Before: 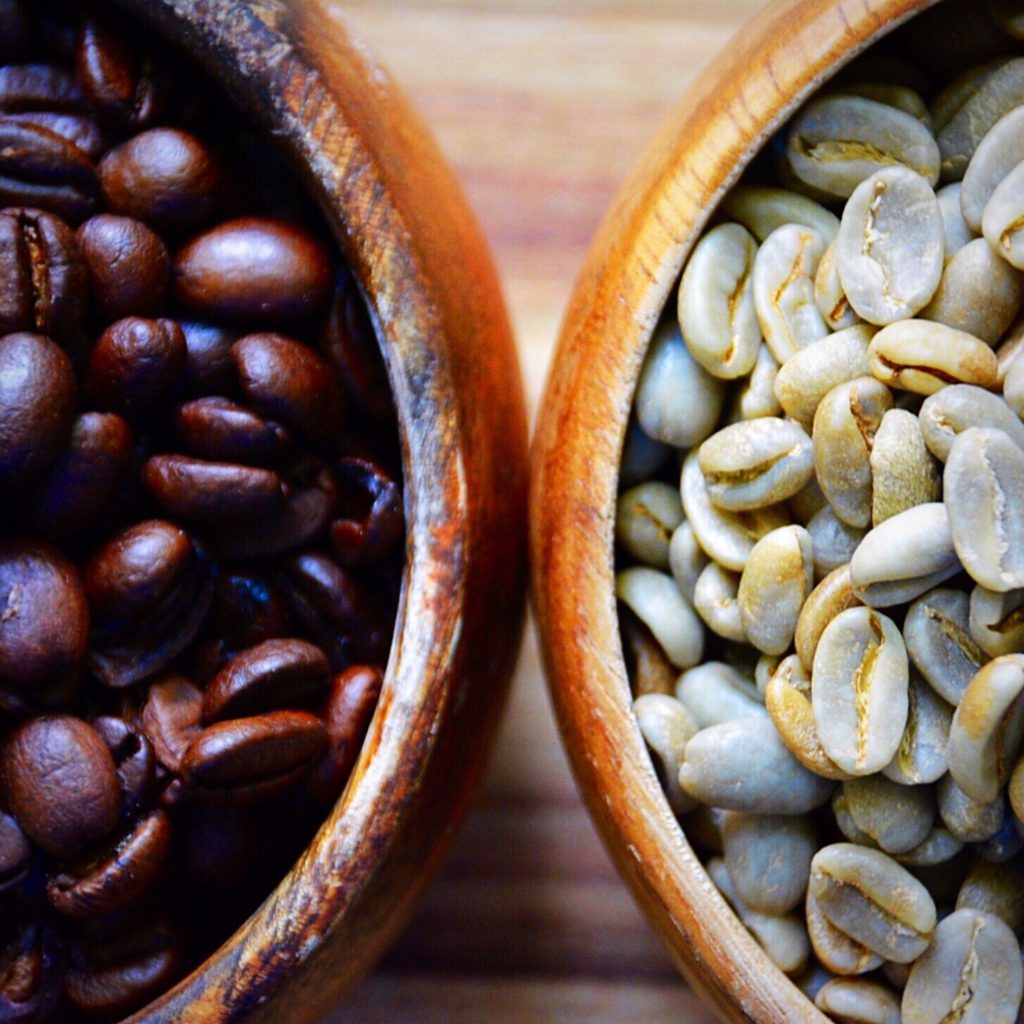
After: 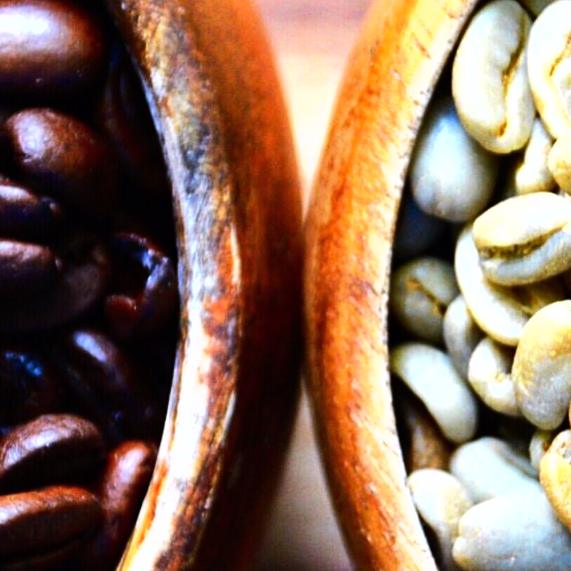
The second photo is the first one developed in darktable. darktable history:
tone equalizer: -8 EV -0.75 EV, -7 EV -0.7 EV, -6 EV -0.6 EV, -5 EV -0.4 EV, -3 EV 0.4 EV, -2 EV 0.6 EV, -1 EV 0.7 EV, +0 EV 0.75 EV, edges refinement/feathering 500, mask exposure compensation -1.57 EV, preserve details no
shadows and highlights: shadows 29.61, highlights -30.47, low approximation 0.01, soften with gaussian
crop and rotate: left 22.13%, top 22.054%, right 22.026%, bottom 22.102%
